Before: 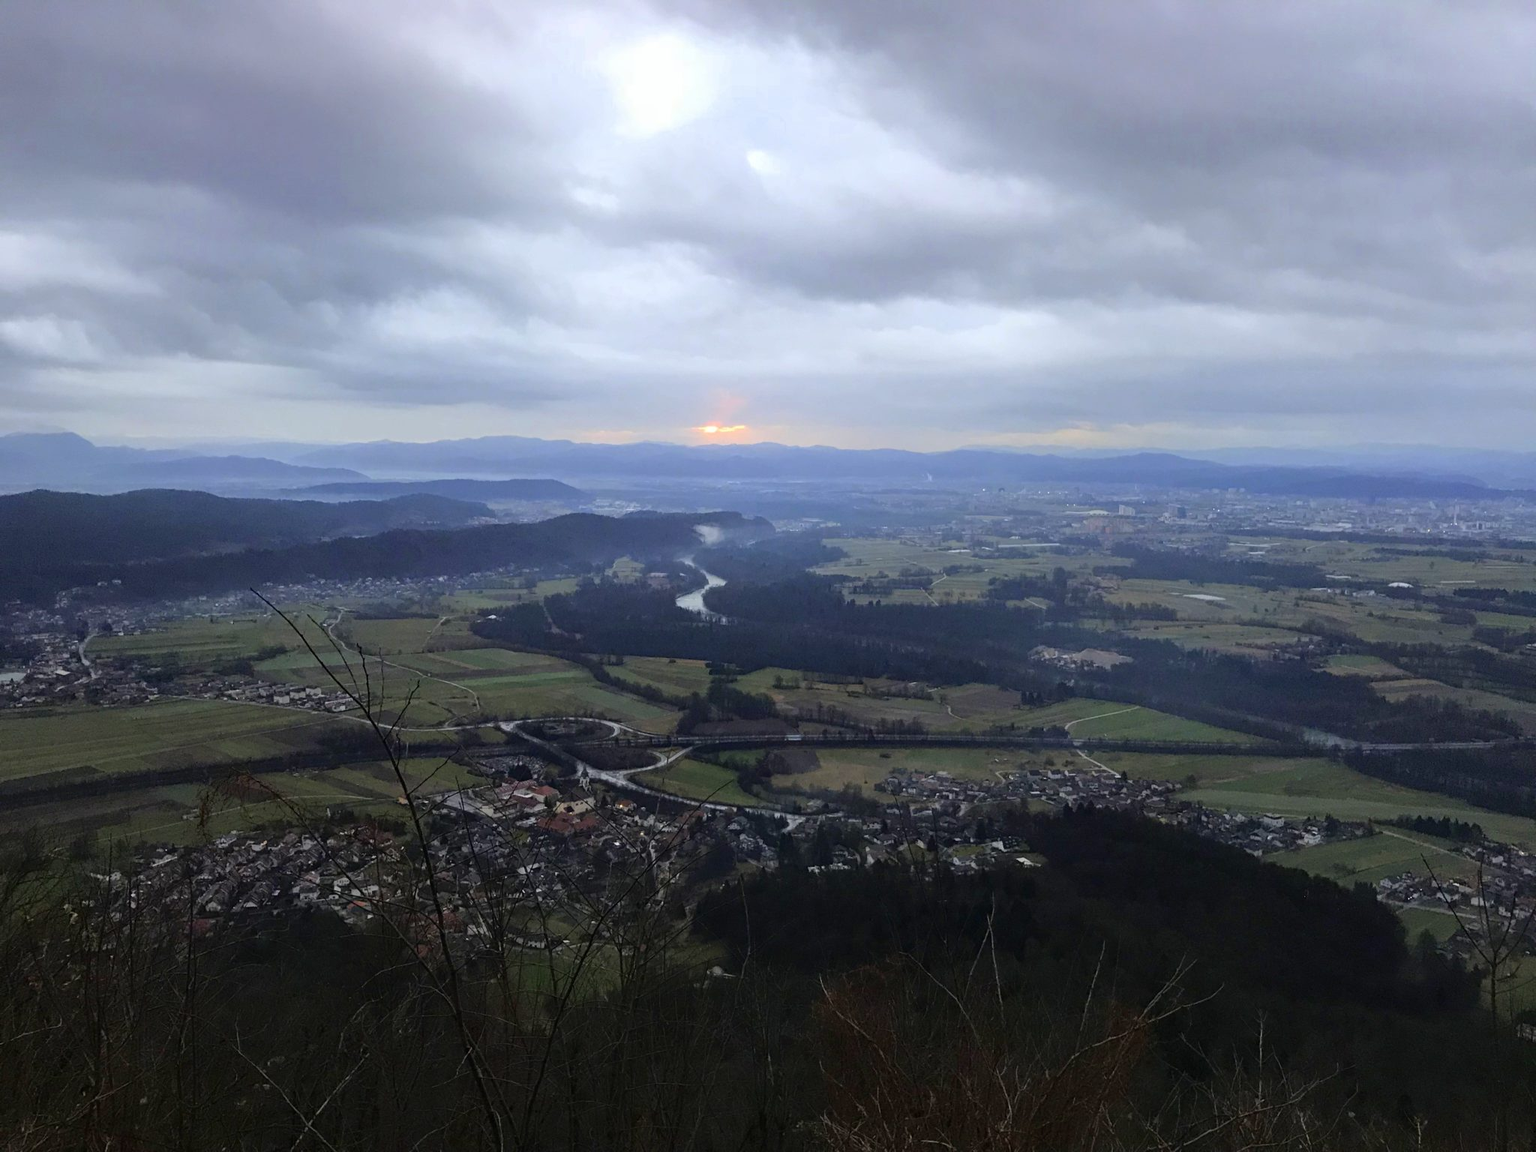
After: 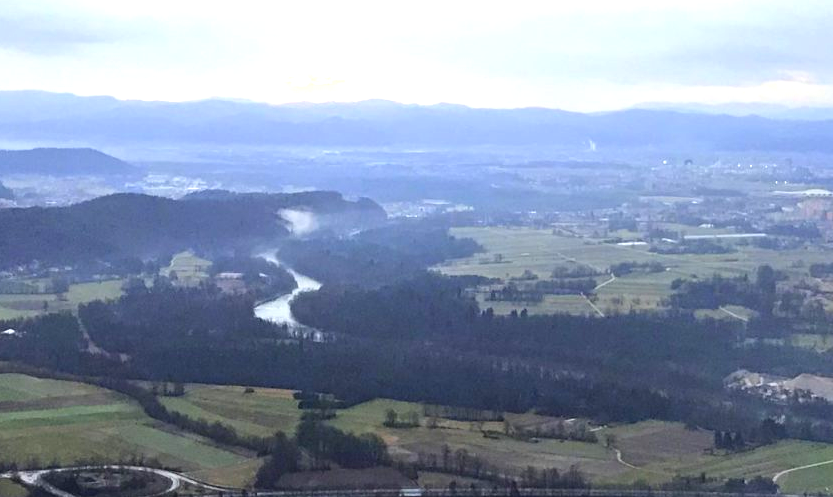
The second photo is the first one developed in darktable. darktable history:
exposure: exposure 1 EV, compensate highlight preservation false
crop: left 31.639%, top 32.01%, right 27.662%, bottom 35.608%
